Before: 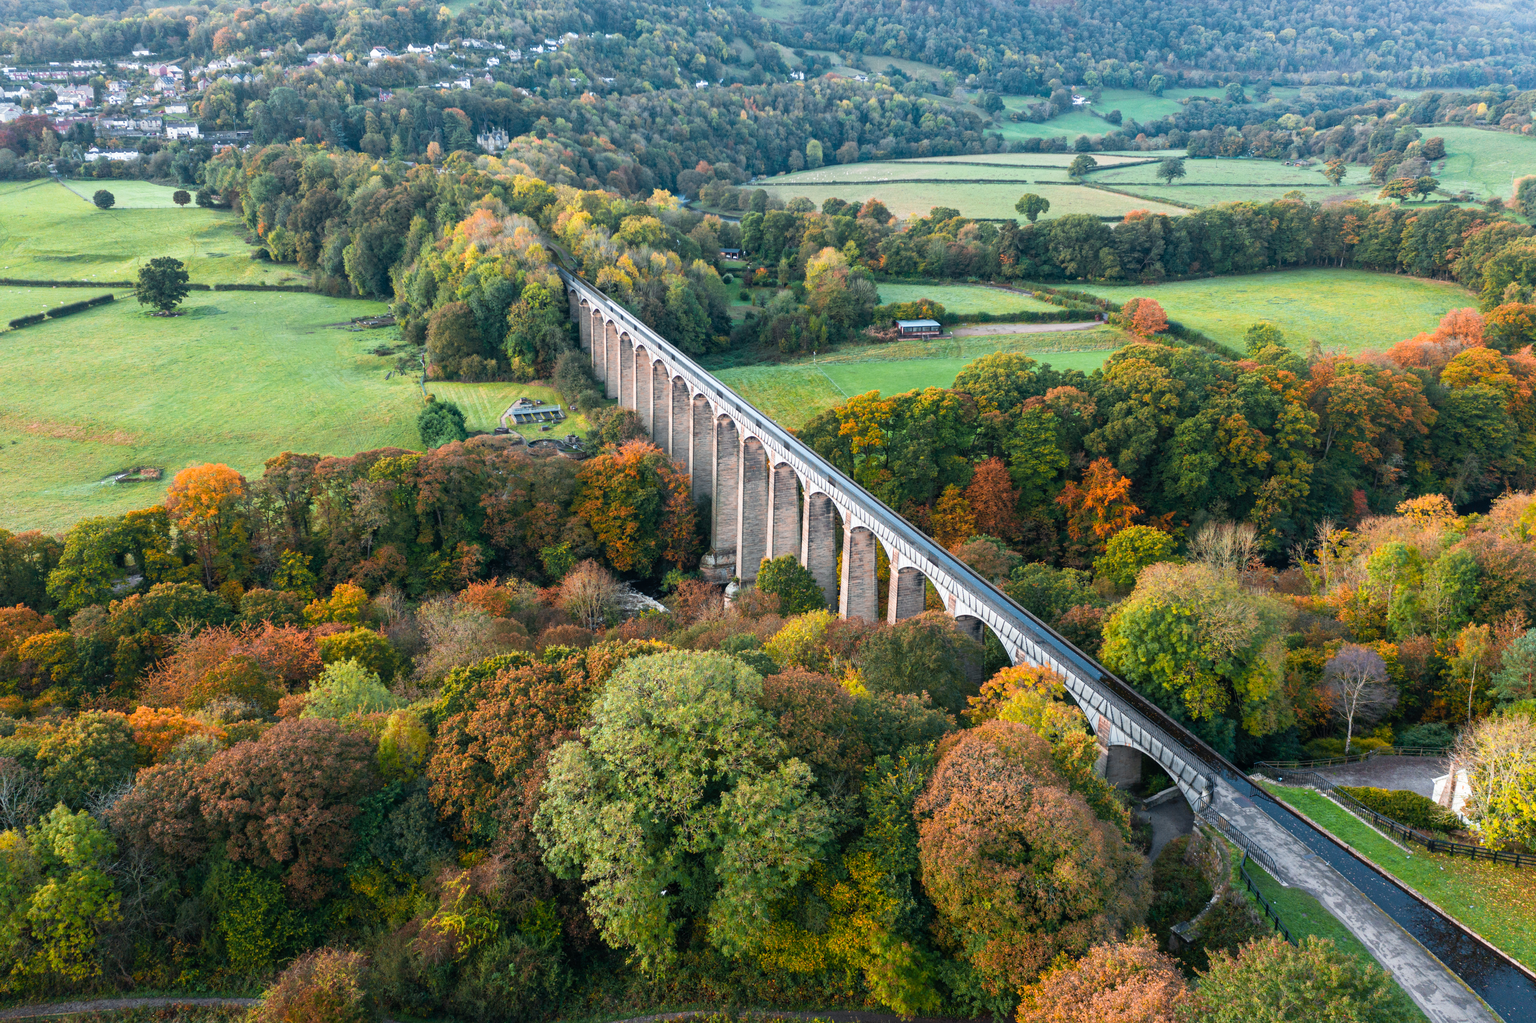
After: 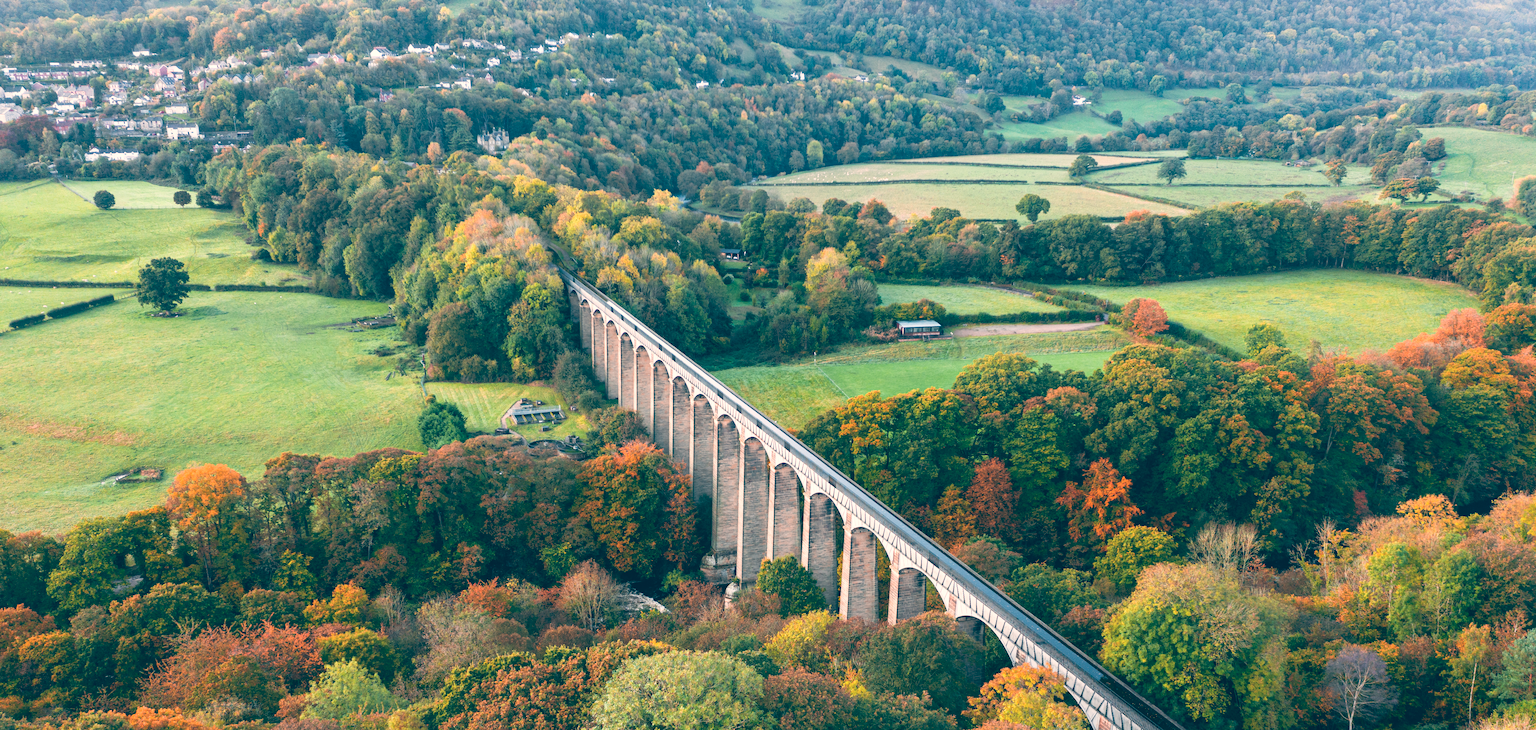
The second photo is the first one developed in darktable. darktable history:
color balance: lift [1.006, 0.985, 1.002, 1.015], gamma [1, 0.953, 1.008, 1.047], gain [1.076, 1.13, 1.004, 0.87]
crop: bottom 28.576%
